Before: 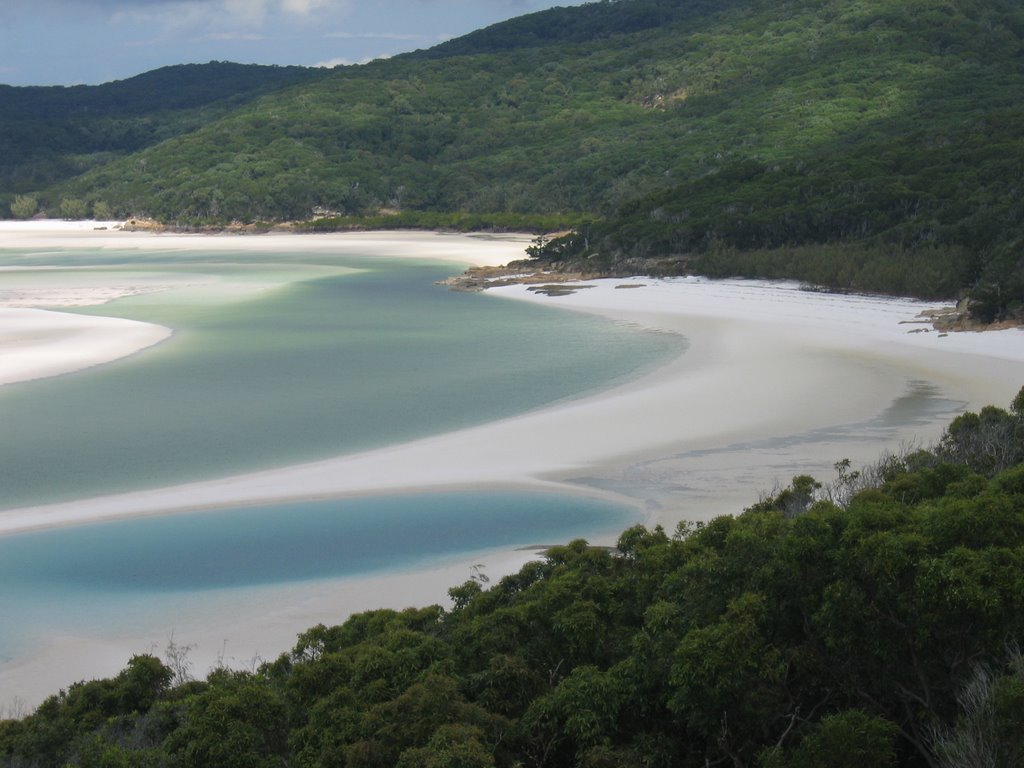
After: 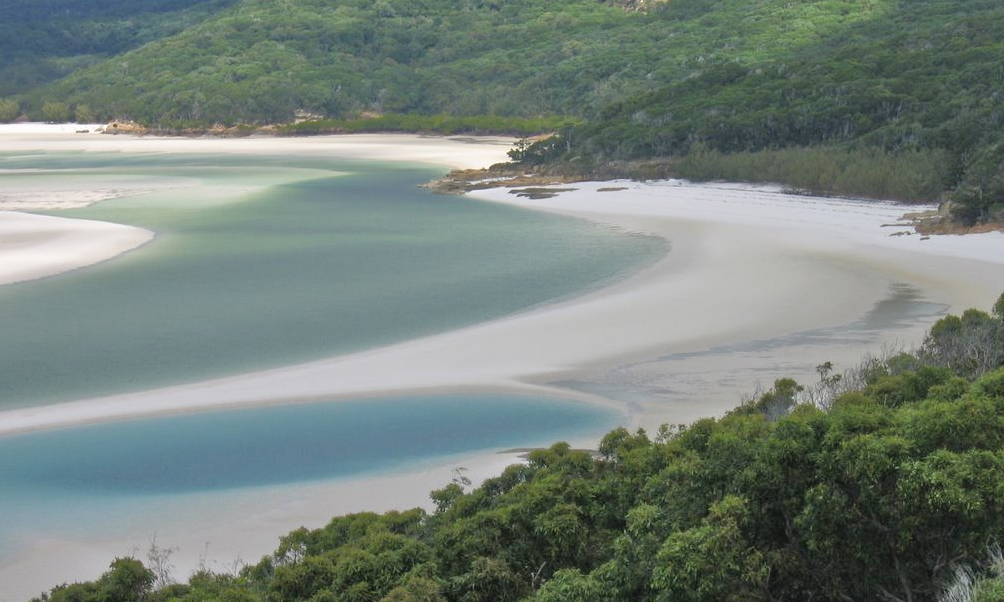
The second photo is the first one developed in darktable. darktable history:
crop and rotate: left 1.801%, top 12.726%, right 0.139%, bottom 8.871%
shadows and highlights: shadows 58.34, soften with gaussian
tone equalizer: -7 EV 0.15 EV, -6 EV 0.632 EV, -5 EV 1.17 EV, -4 EV 1.34 EV, -3 EV 1.13 EV, -2 EV 0.6 EV, -1 EV 0.167 EV
